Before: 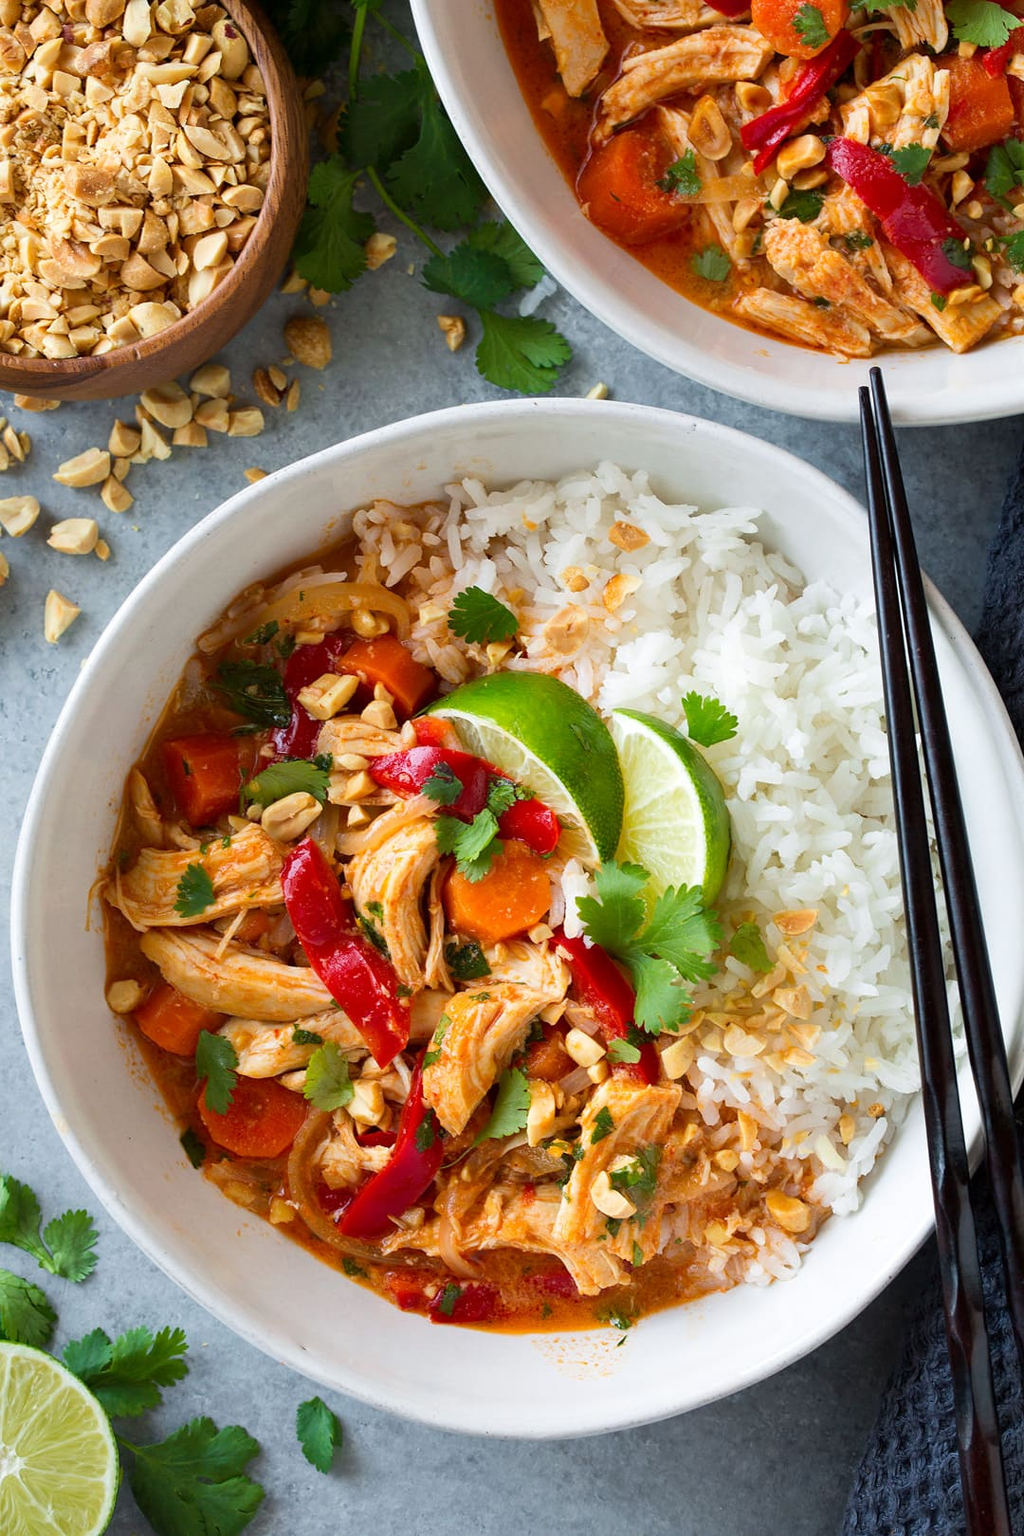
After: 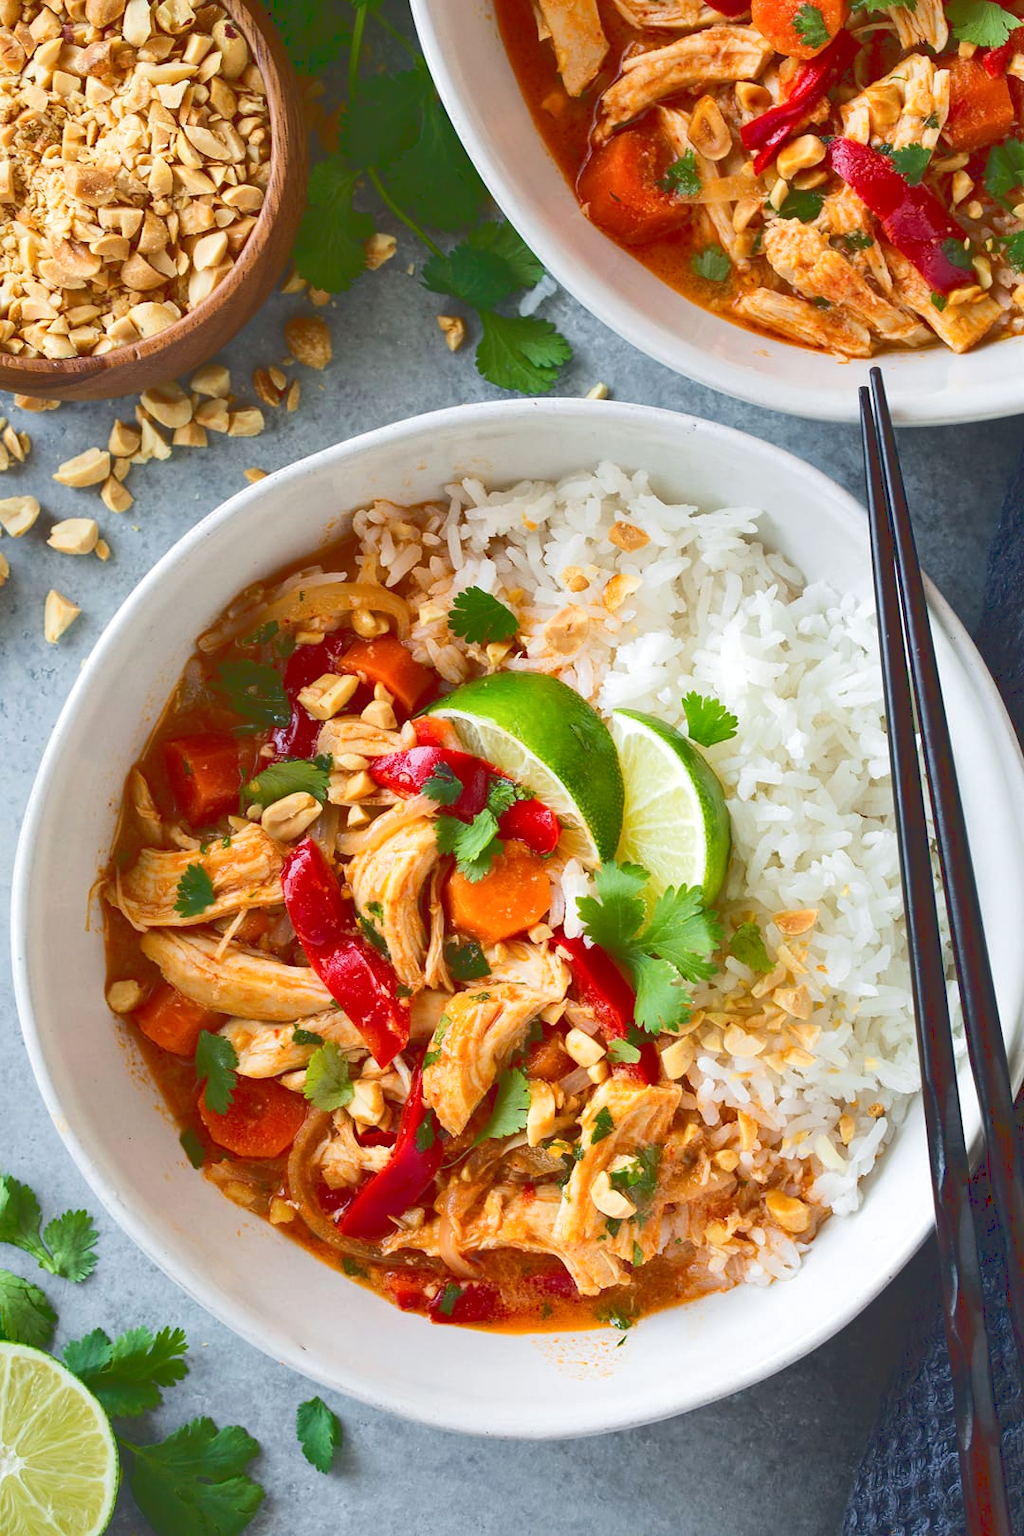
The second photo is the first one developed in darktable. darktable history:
tone curve: curves: ch0 [(0, 0) (0.003, 0.211) (0.011, 0.211) (0.025, 0.215) (0.044, 0.218) (0.069, 0.224) (0.1, 0.227) (0.136, 0.233) (0.177, 0.247) (0.224, 0.275) (0.277, 0.309) (0.335, 0.366) (0.399, 0.438) (0.468, 0.515) (0.543, 0.586) (0.623, 0.658) (0.709, 0.735) (0.801, 0.821) (0.898, 0.889) (1, 1)]
local contrast: mode bilateral grid, contrast 21, coarseness 50, detail 119%, midtone range 0.2
